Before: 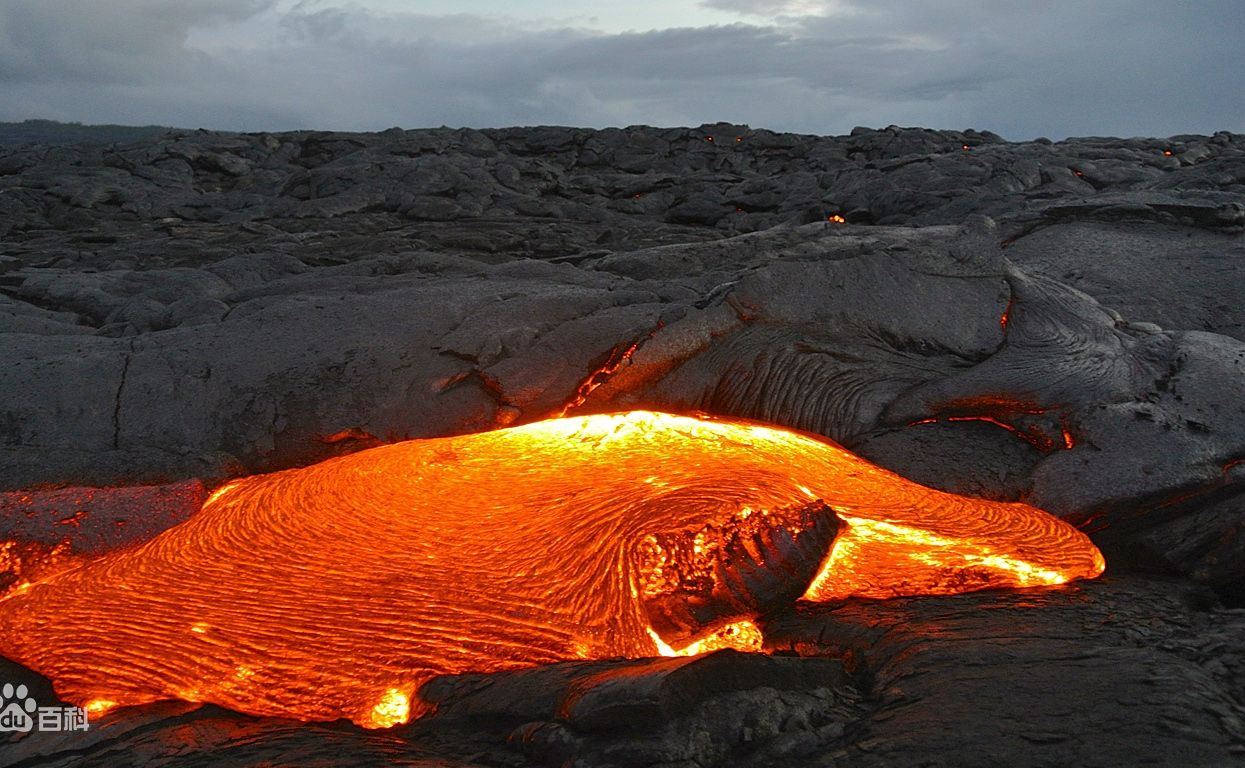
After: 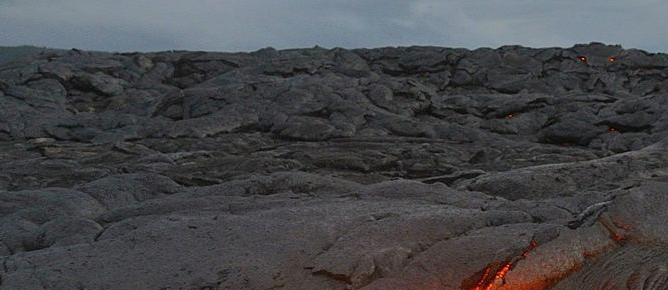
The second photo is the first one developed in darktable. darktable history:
crop: left 10.209%, top 10.544%, right 36.13%, bottom 51.596%
shadows and highlights: shadows 40.21, highlights -59.97
local contrast: detail 109%
